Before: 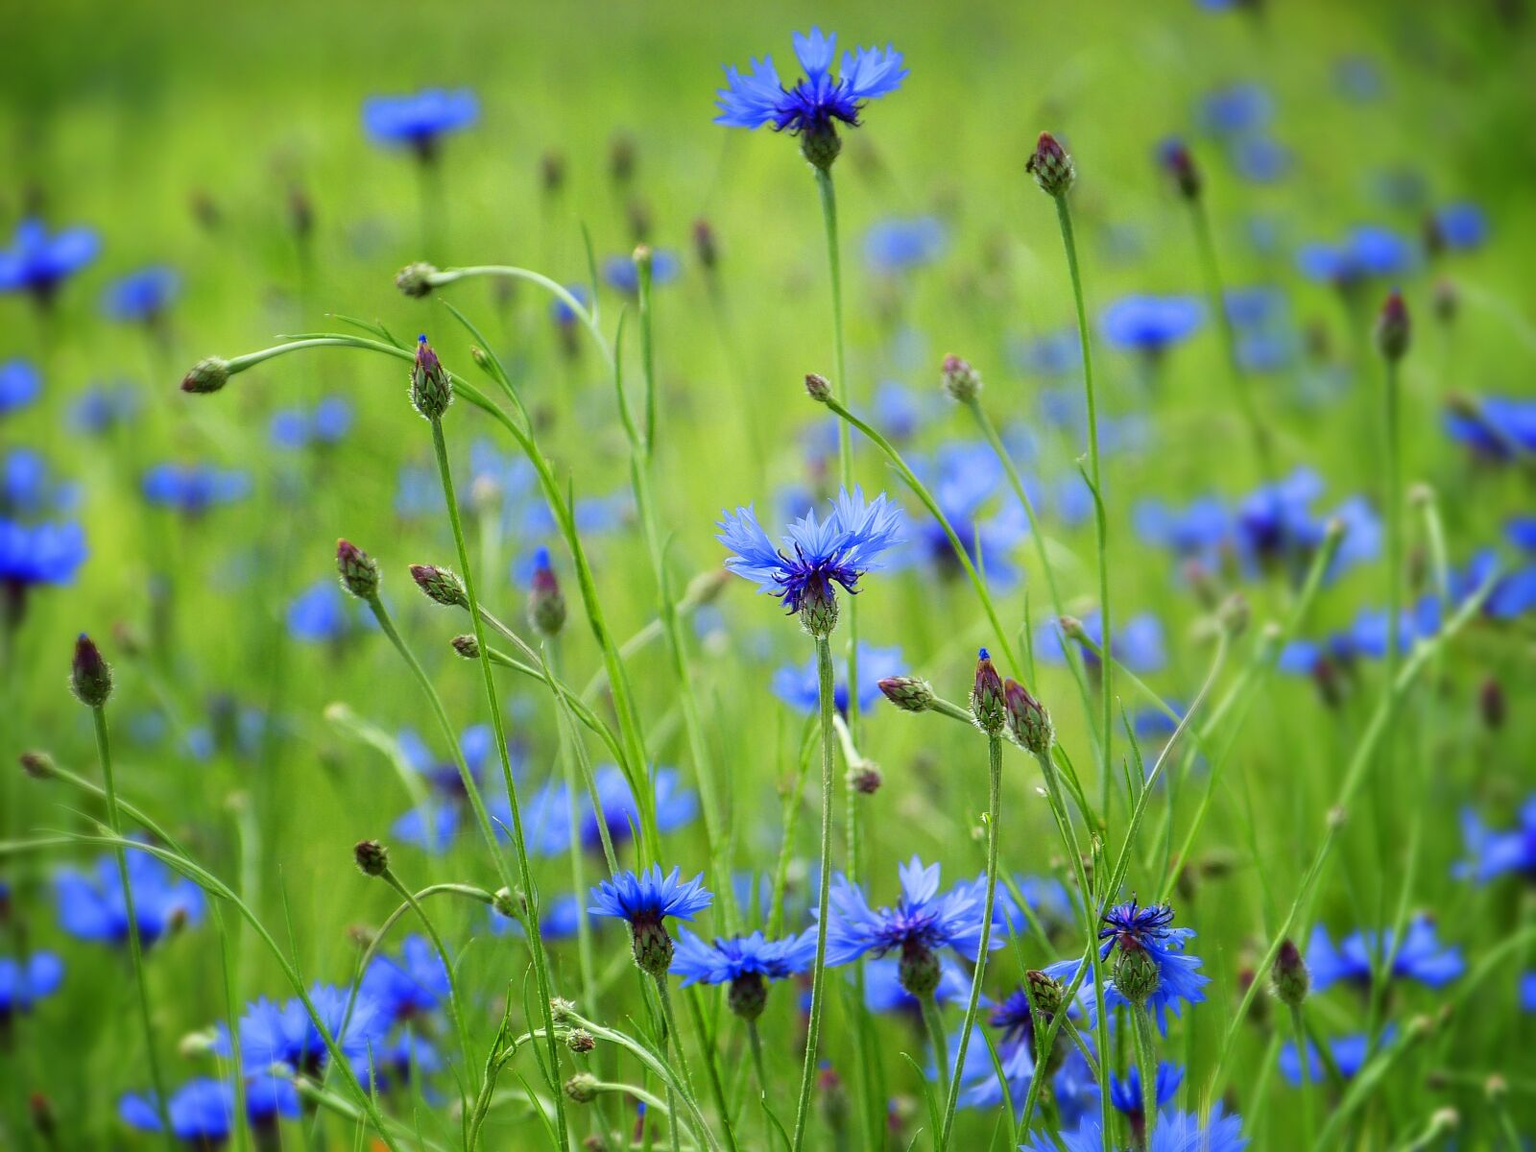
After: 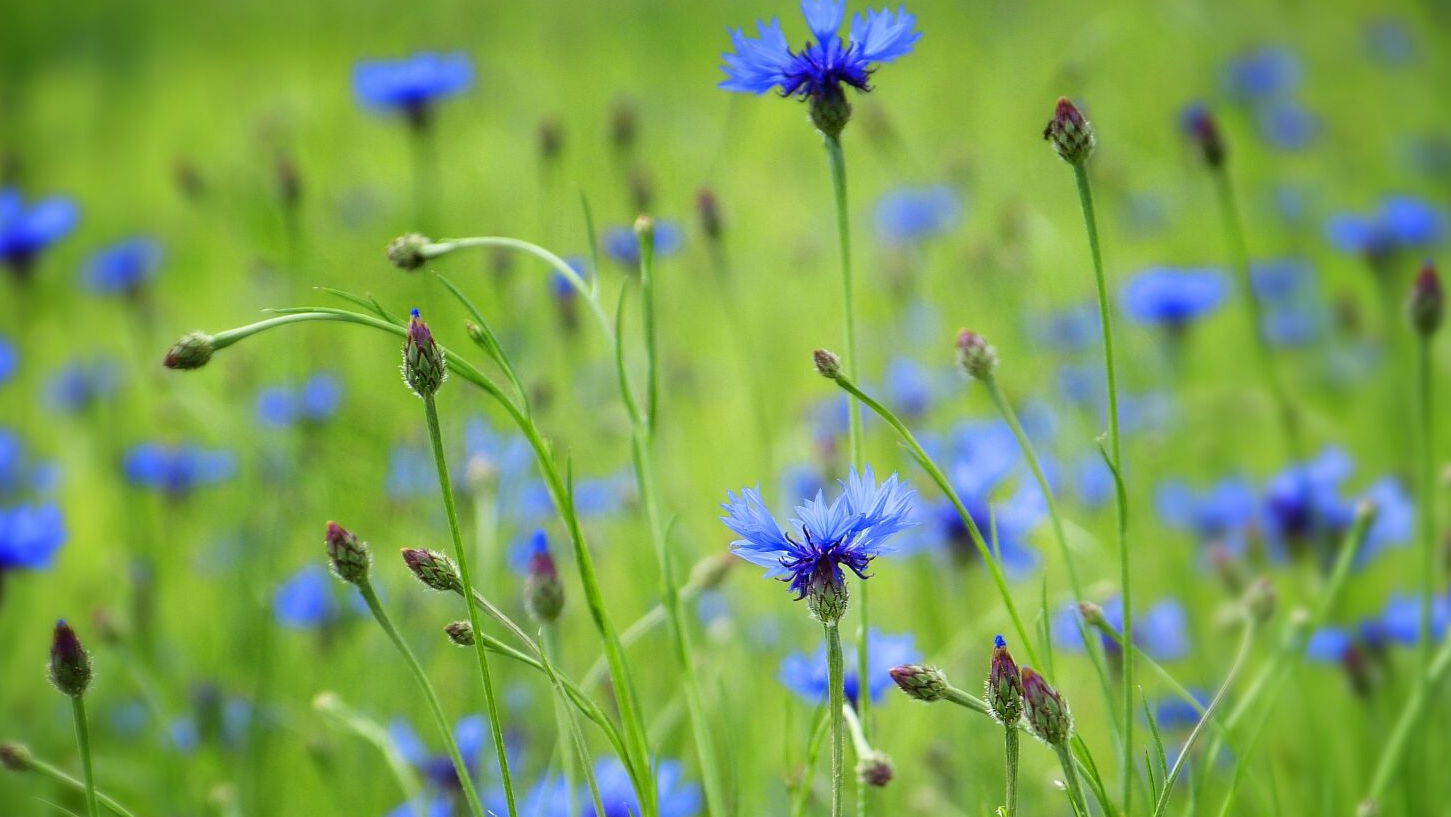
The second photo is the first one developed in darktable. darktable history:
crop: left 1.617%, top 3.404%, right 7.643%, bottom 28.478%
